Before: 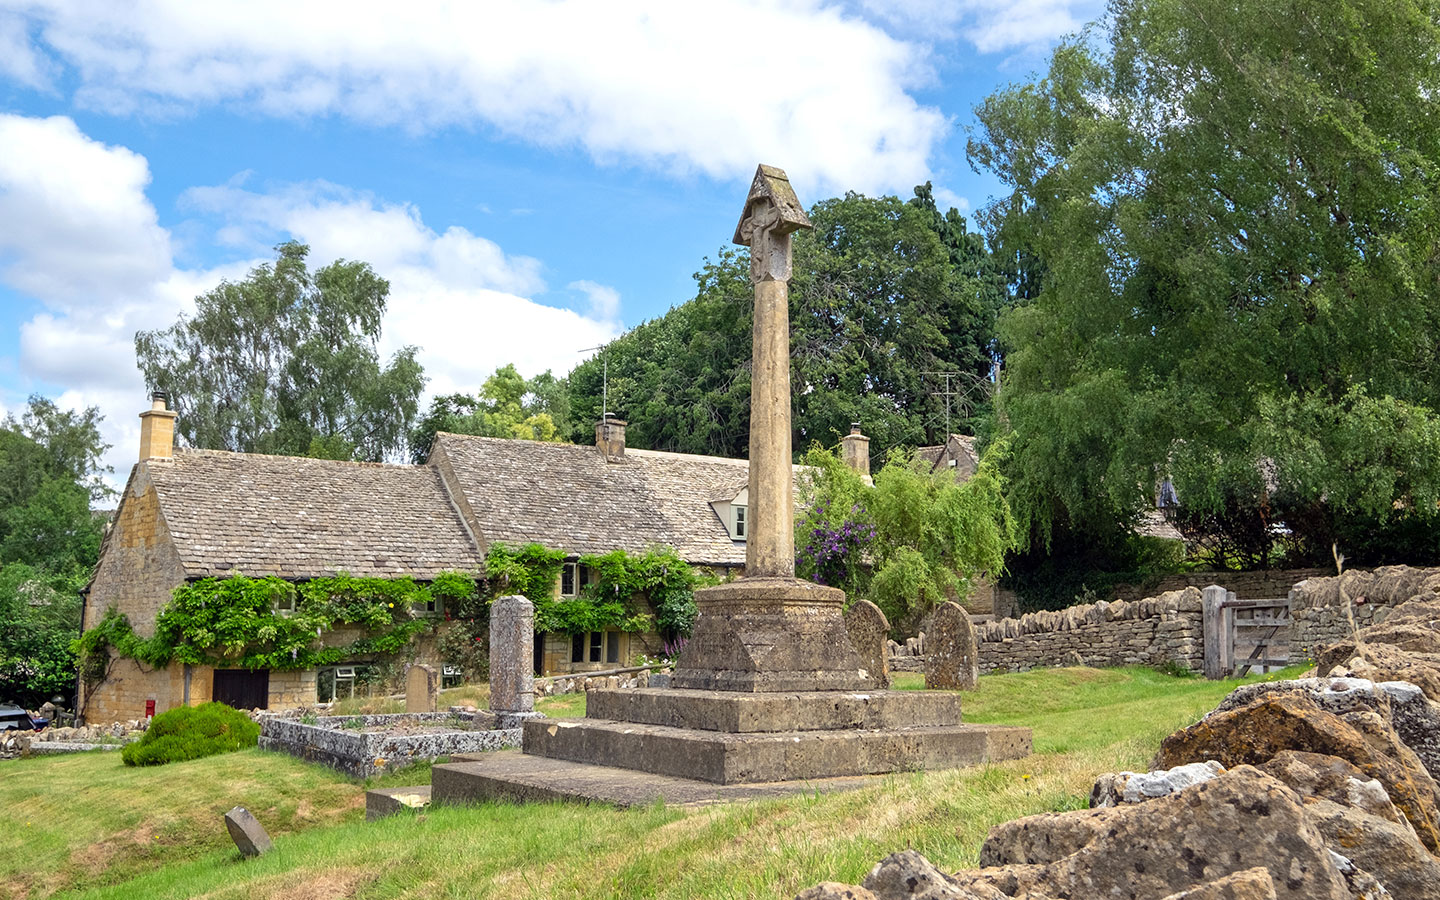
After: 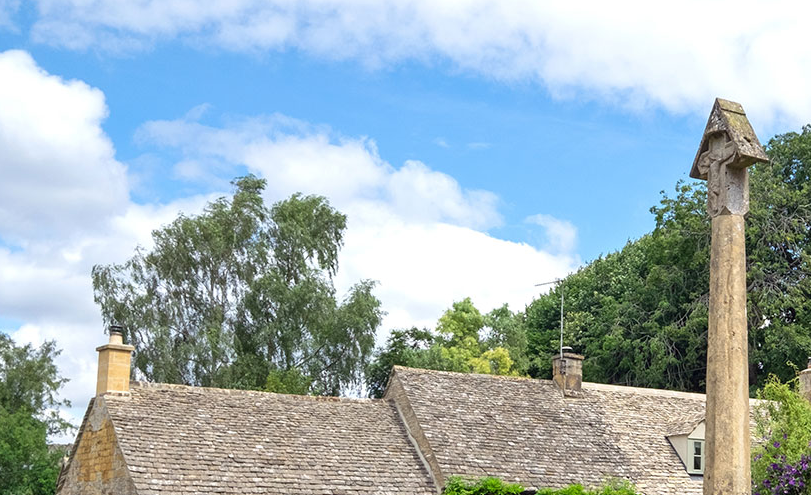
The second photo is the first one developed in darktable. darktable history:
crop and rotate: left 3.028%, top 7.415%, right 40.649%, bottom 37.577%
